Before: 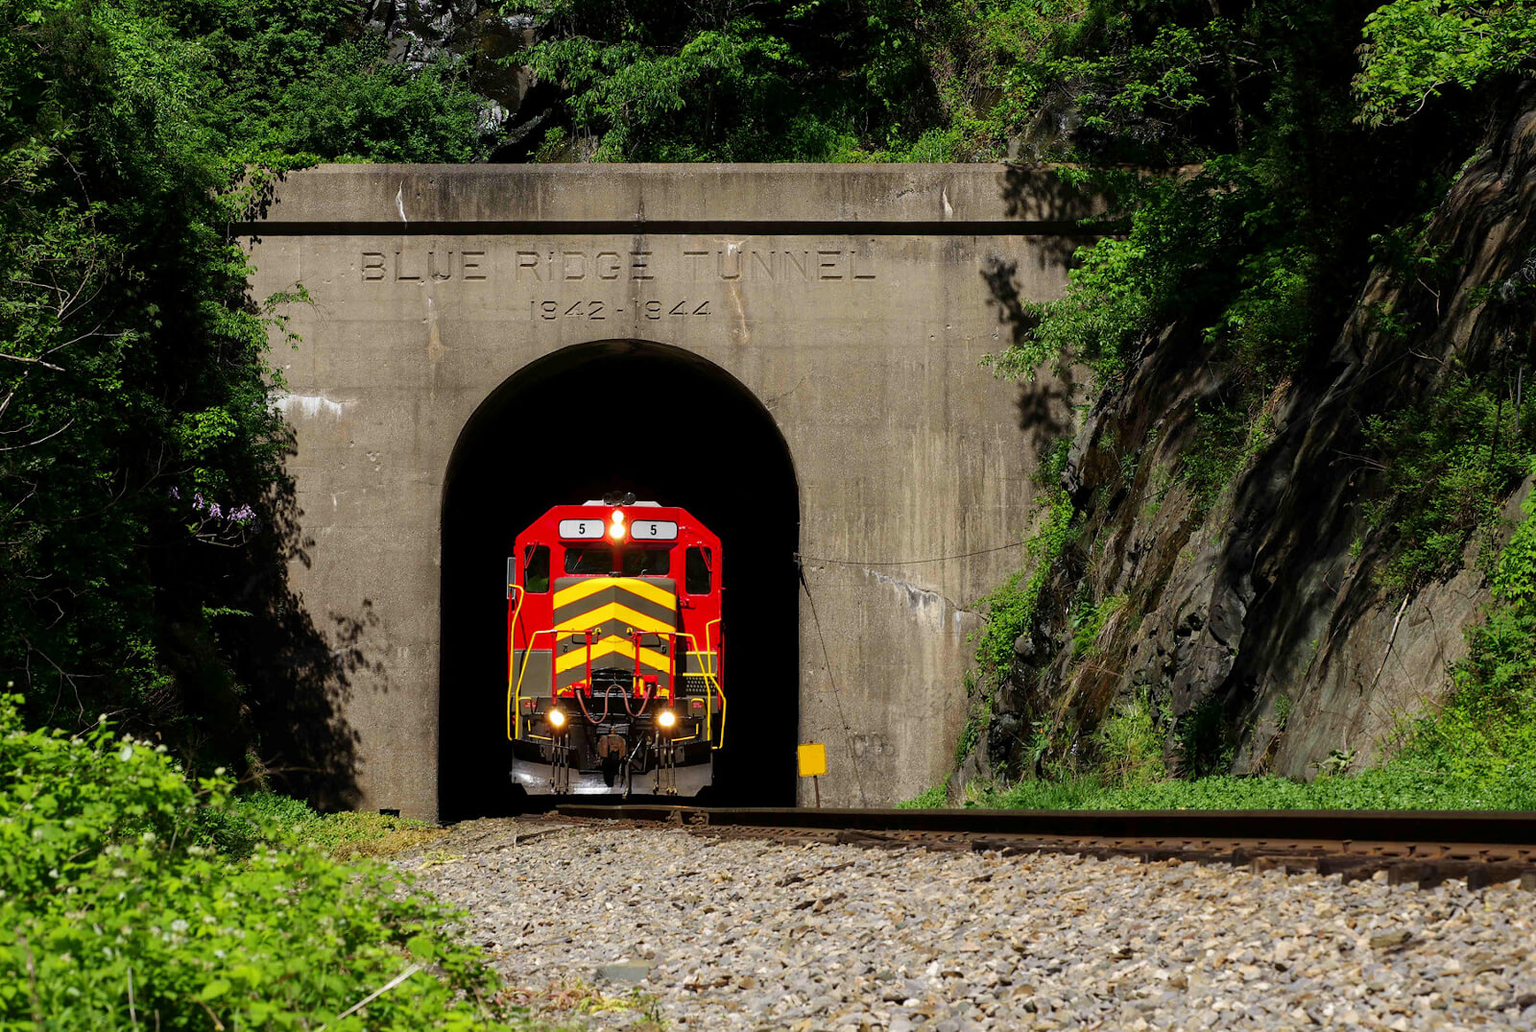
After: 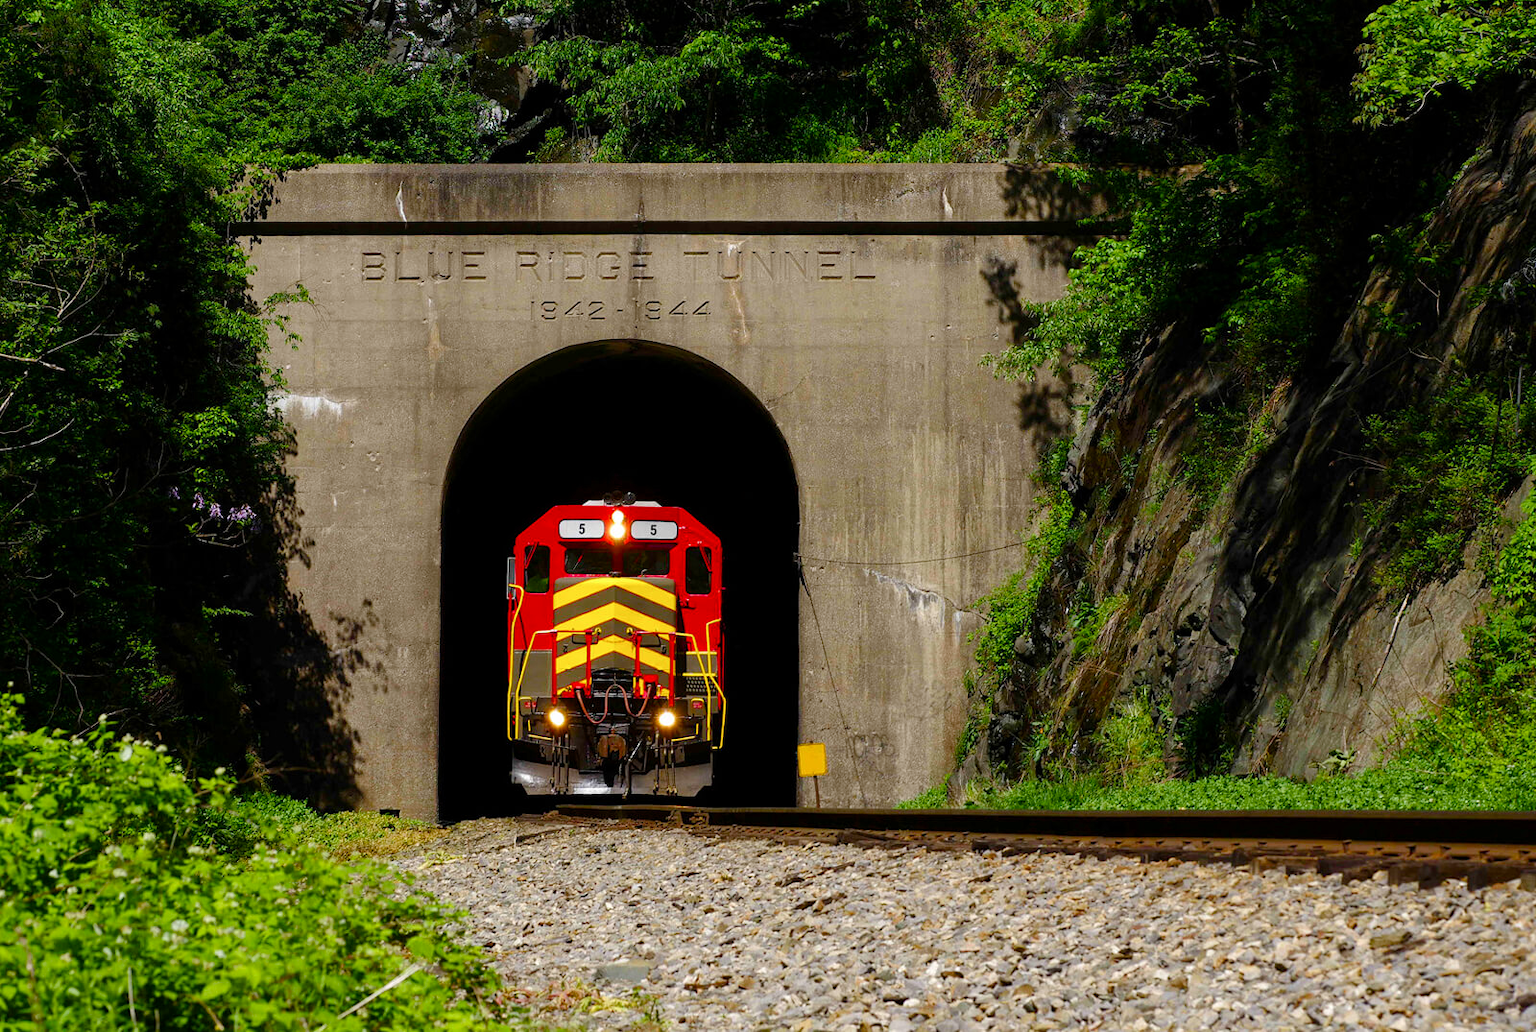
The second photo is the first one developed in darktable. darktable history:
tone equalizer: on, module defaults
color balance rgb: perceptual saturation grading › global saturation 20%, perceptual saturation grading › highlights -25%, perceptual saturation grading › shadows 50%
